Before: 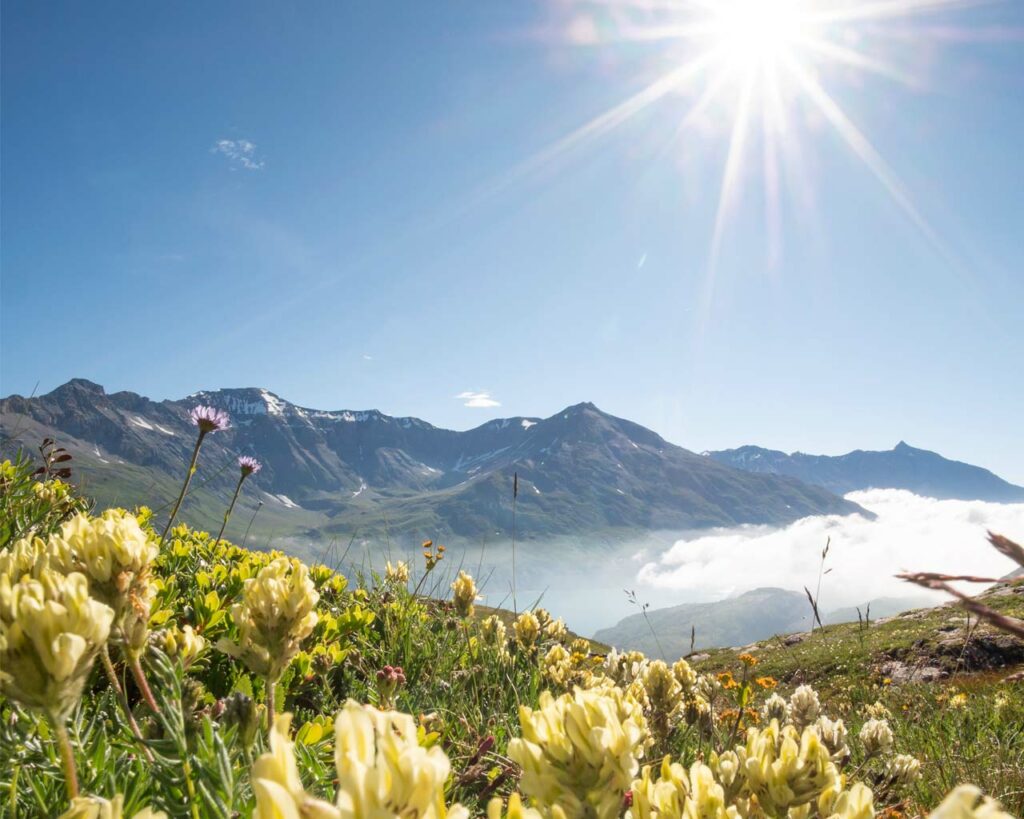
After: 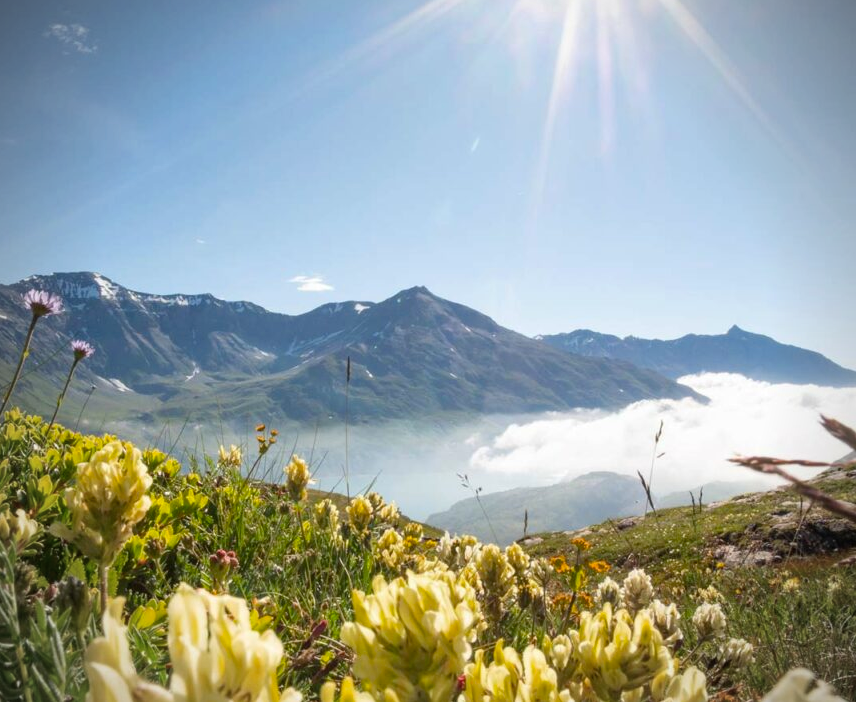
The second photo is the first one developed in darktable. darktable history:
color balance rgb: perceptual saturation grading › global saturation 8.89%, saturation formula JzAzBz (2021)
crop: left 16.315%, top 14.246%
vignetting: on, module defaults
